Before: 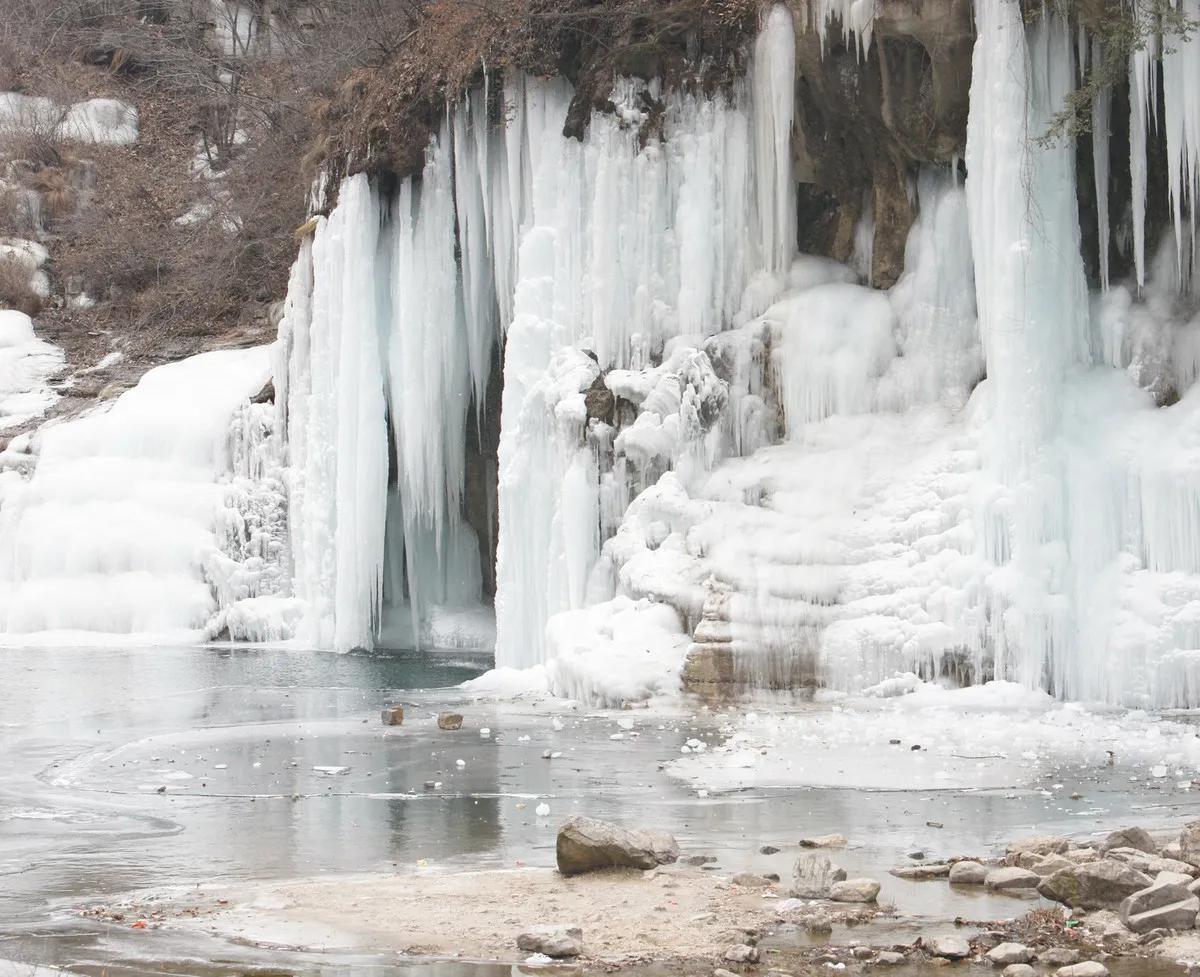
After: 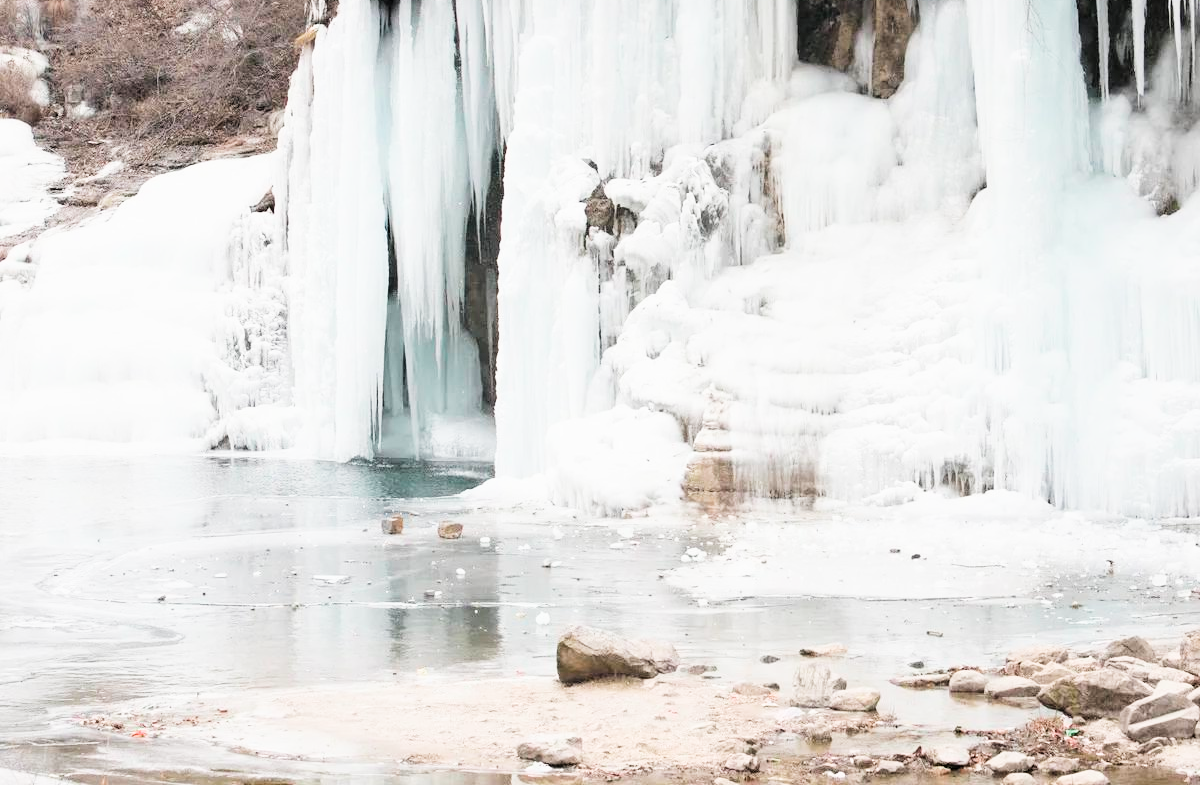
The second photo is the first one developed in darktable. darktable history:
exposure: compensate highlight preservation false
crop and rotate: top 19.621%
filmic rgb: black relative exposure -5.14 EV, white relative exposure 3.56 EV, hardness 3.19, contrast 1.403, highlights saturation mix -30.22%
tone equalizer: -8 EV -0.726 EV, -7 EV -0.672 EV, -6 EV -0.616 EV, -5 EV -0.399 EV, -3 EV 0.371 EV, -2 EV 0.6 EV, -1 EV 0.674 EV, +0 EV 0.743 EV, smoothing diameter 24.91%, edges refinement/feathering 8.84, preserve details guided filter
